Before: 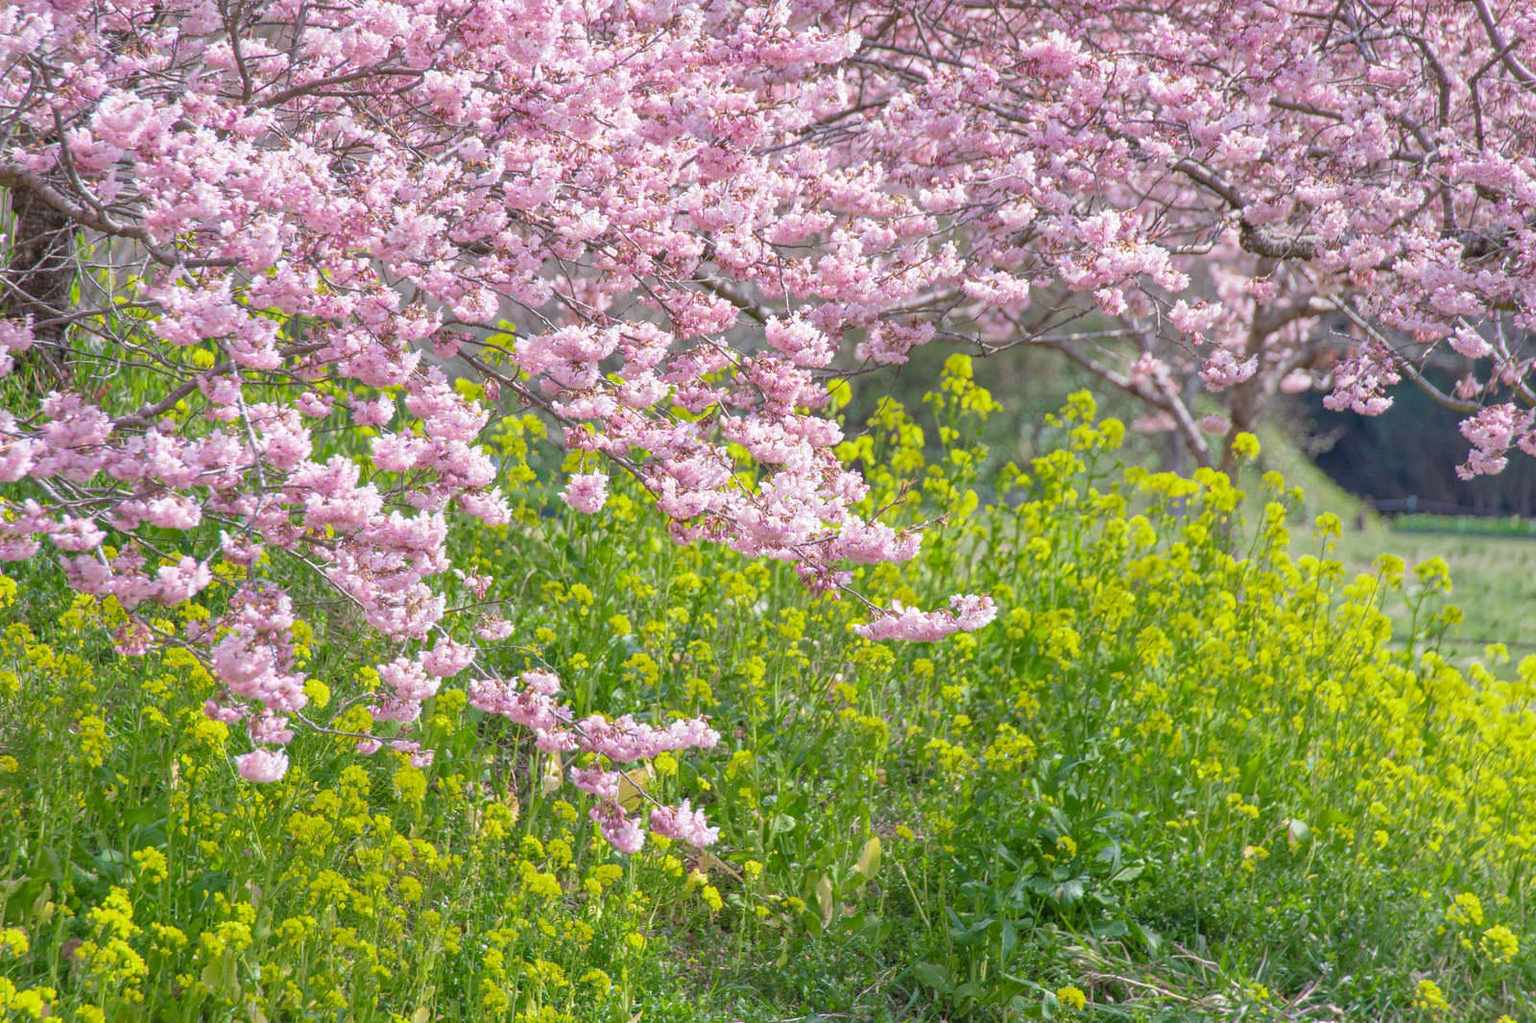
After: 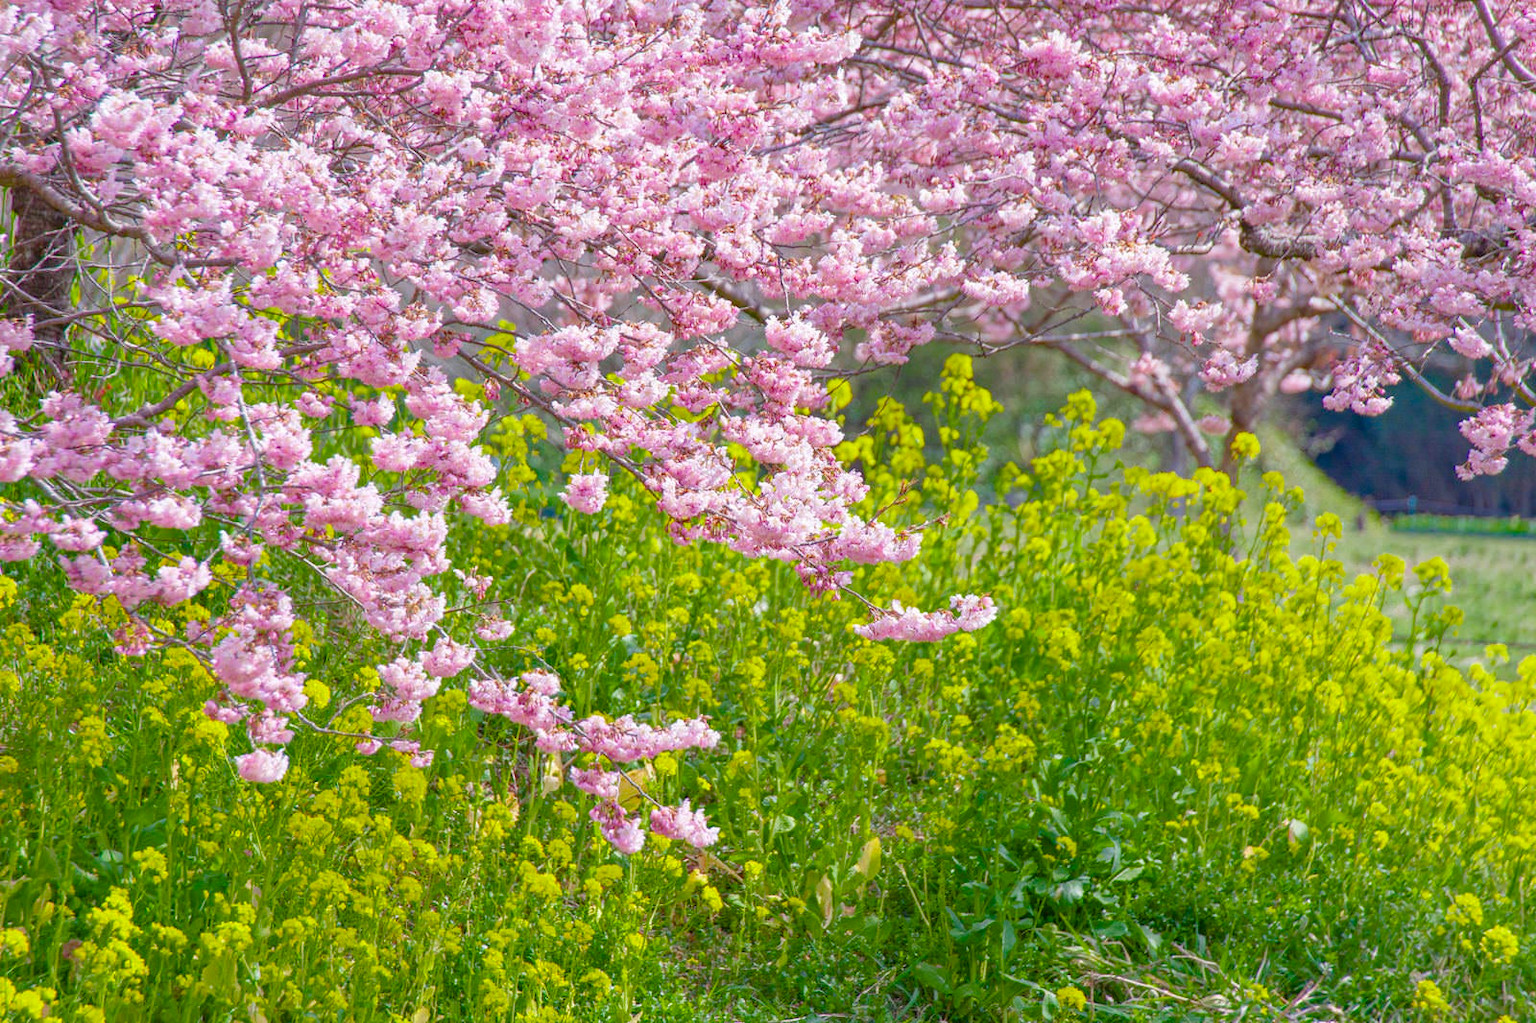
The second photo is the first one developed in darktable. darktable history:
color balance rgb: shadows lift › chroma 1.275%, shadows lift › hue 261.35°, power › hue 73.35°, linear chroma grading › global chroma 15.386%, perceptual saturation grading › global saturation 44.712%, perceptual saturation grading › highlights -50.343%, perceptual saturation grading › shadows 30.949%
